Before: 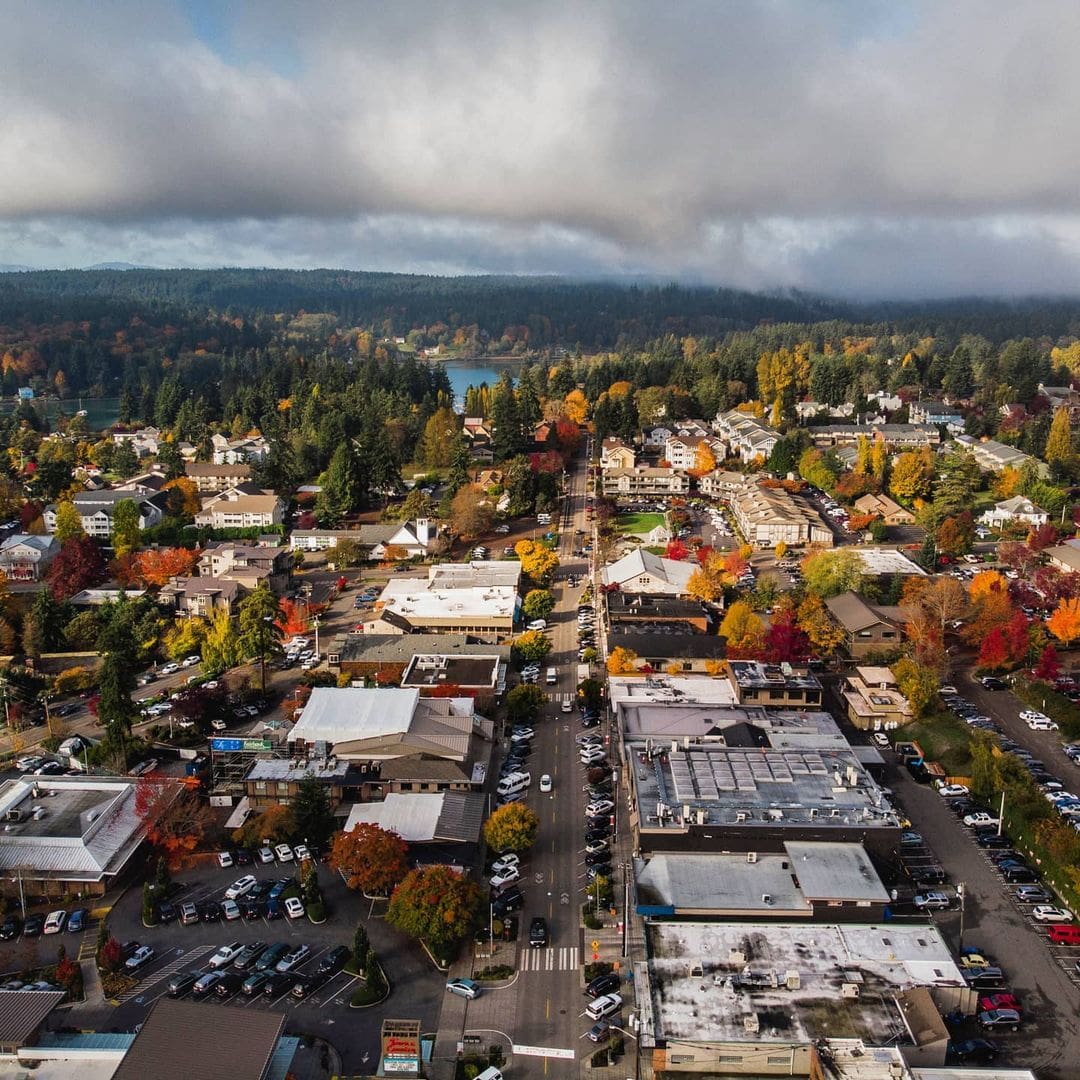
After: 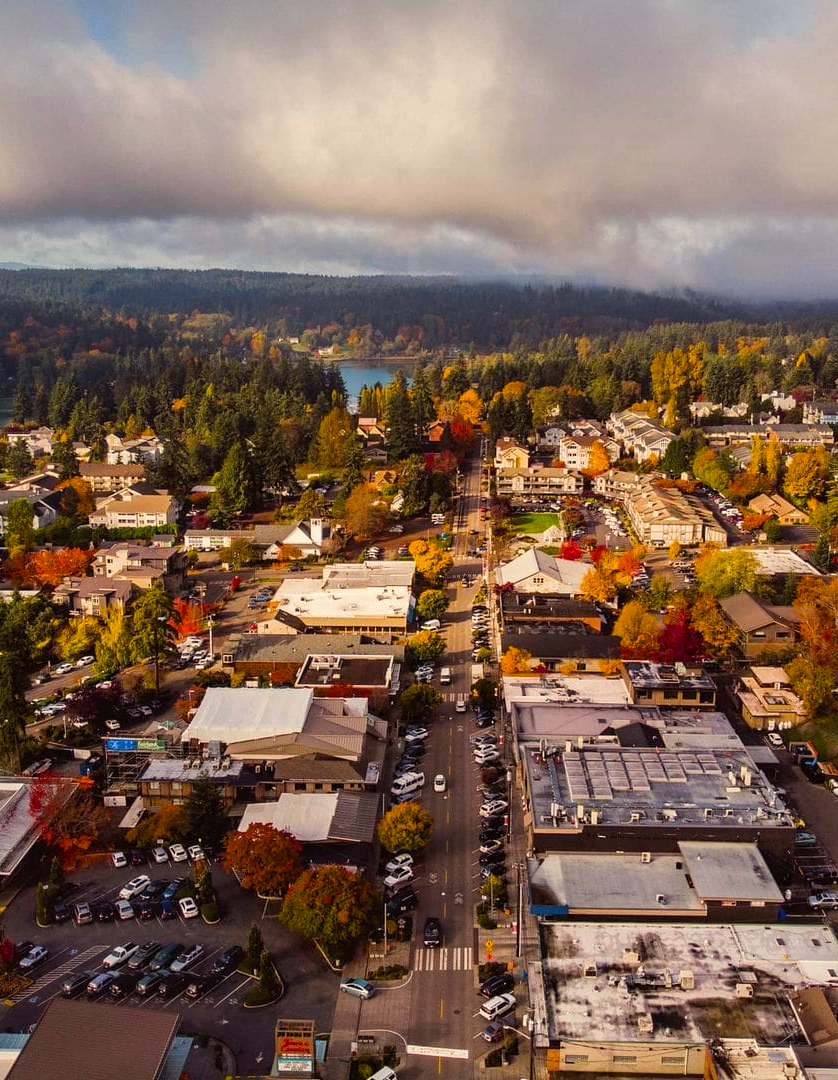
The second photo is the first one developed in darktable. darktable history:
crop: left 9.885%, right 12.491%
color balance rgb: power › chroma 1.546%, power › hue 25.58°, highlights gain › chroma 3.098%, highlights gain › hue 72.36°, perceptual saturation grading › global saturation 19.797%, global vibrance 20%
